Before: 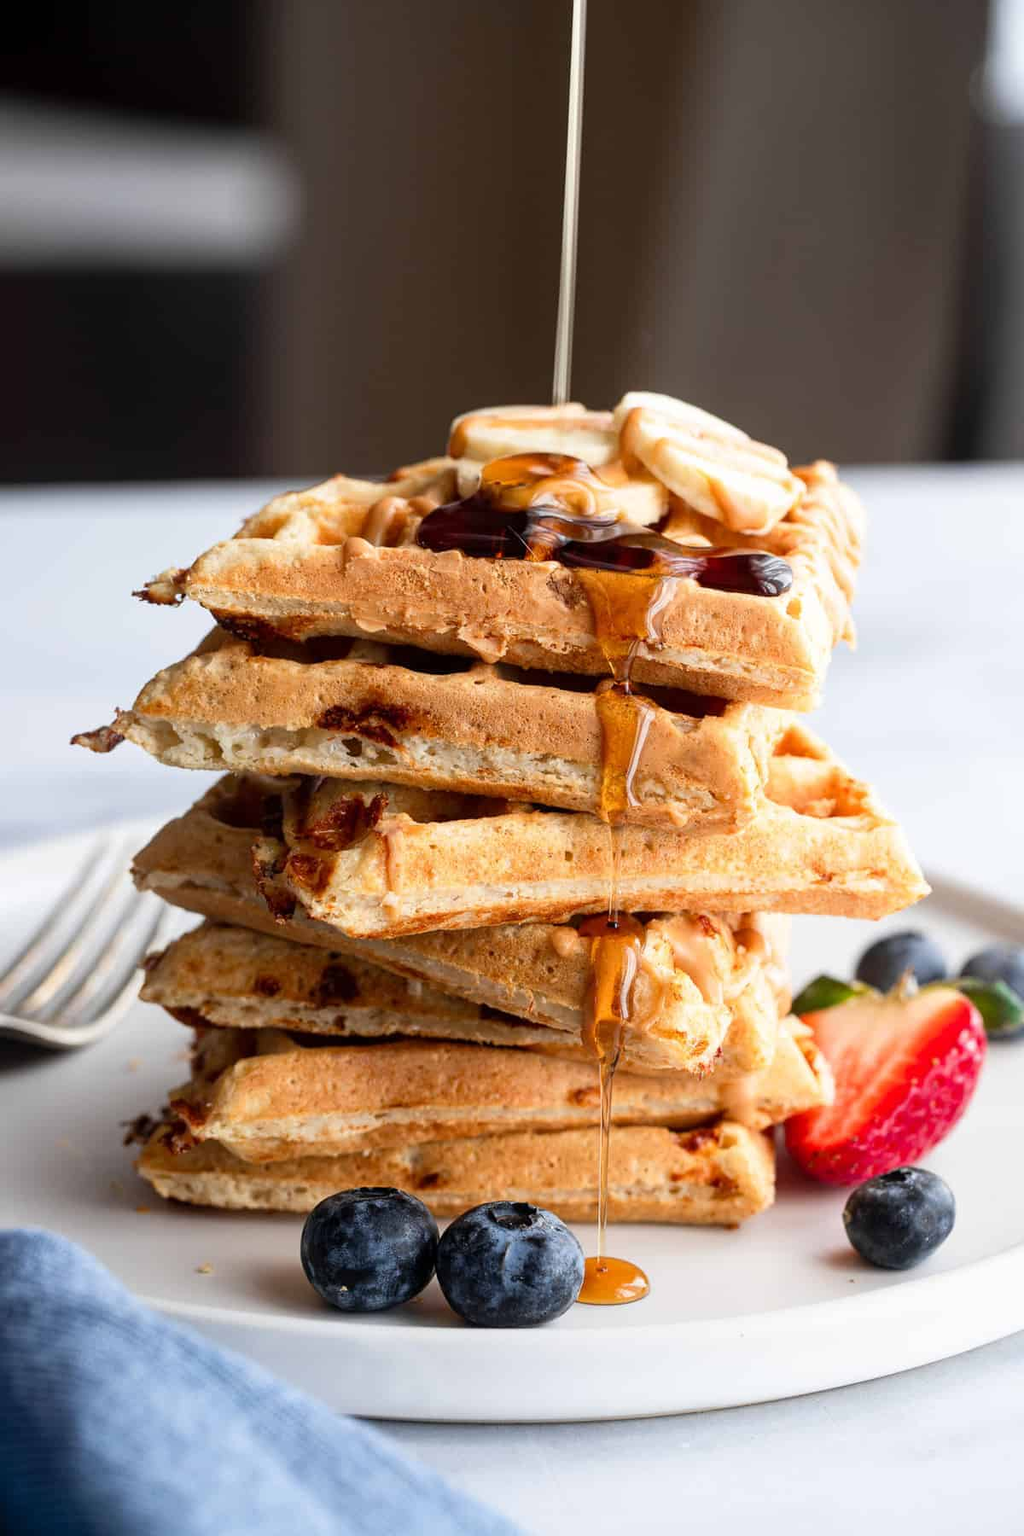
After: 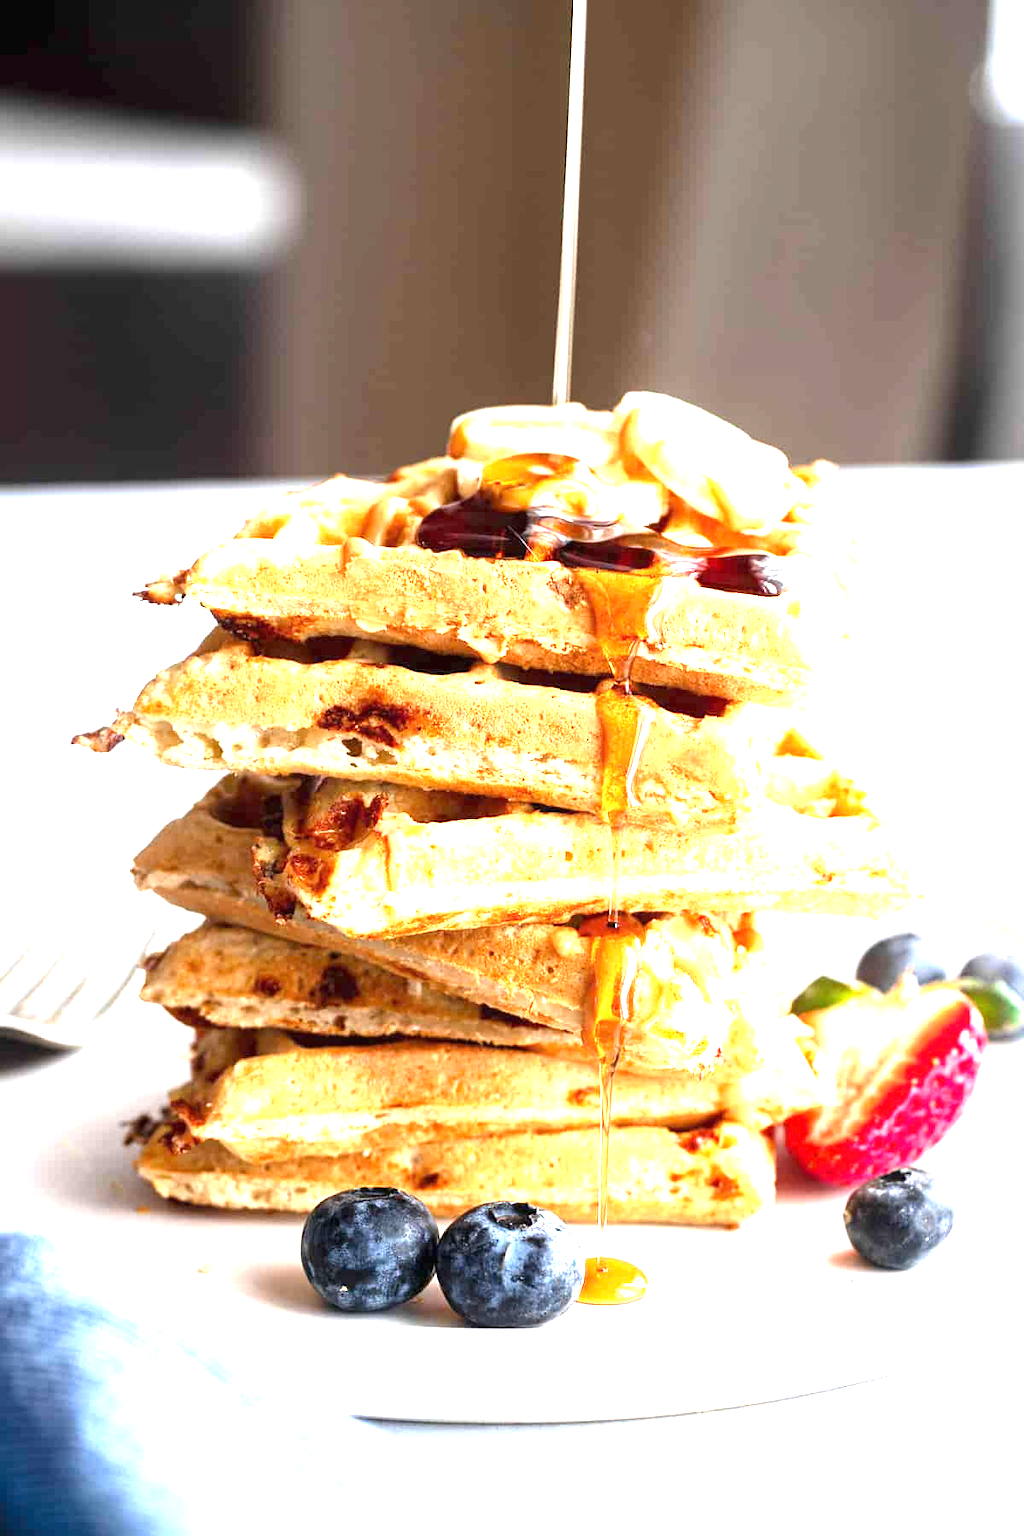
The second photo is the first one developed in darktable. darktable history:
exposure: black level correction 0, exposure 1.903 EV, compensate highlight preservation false
